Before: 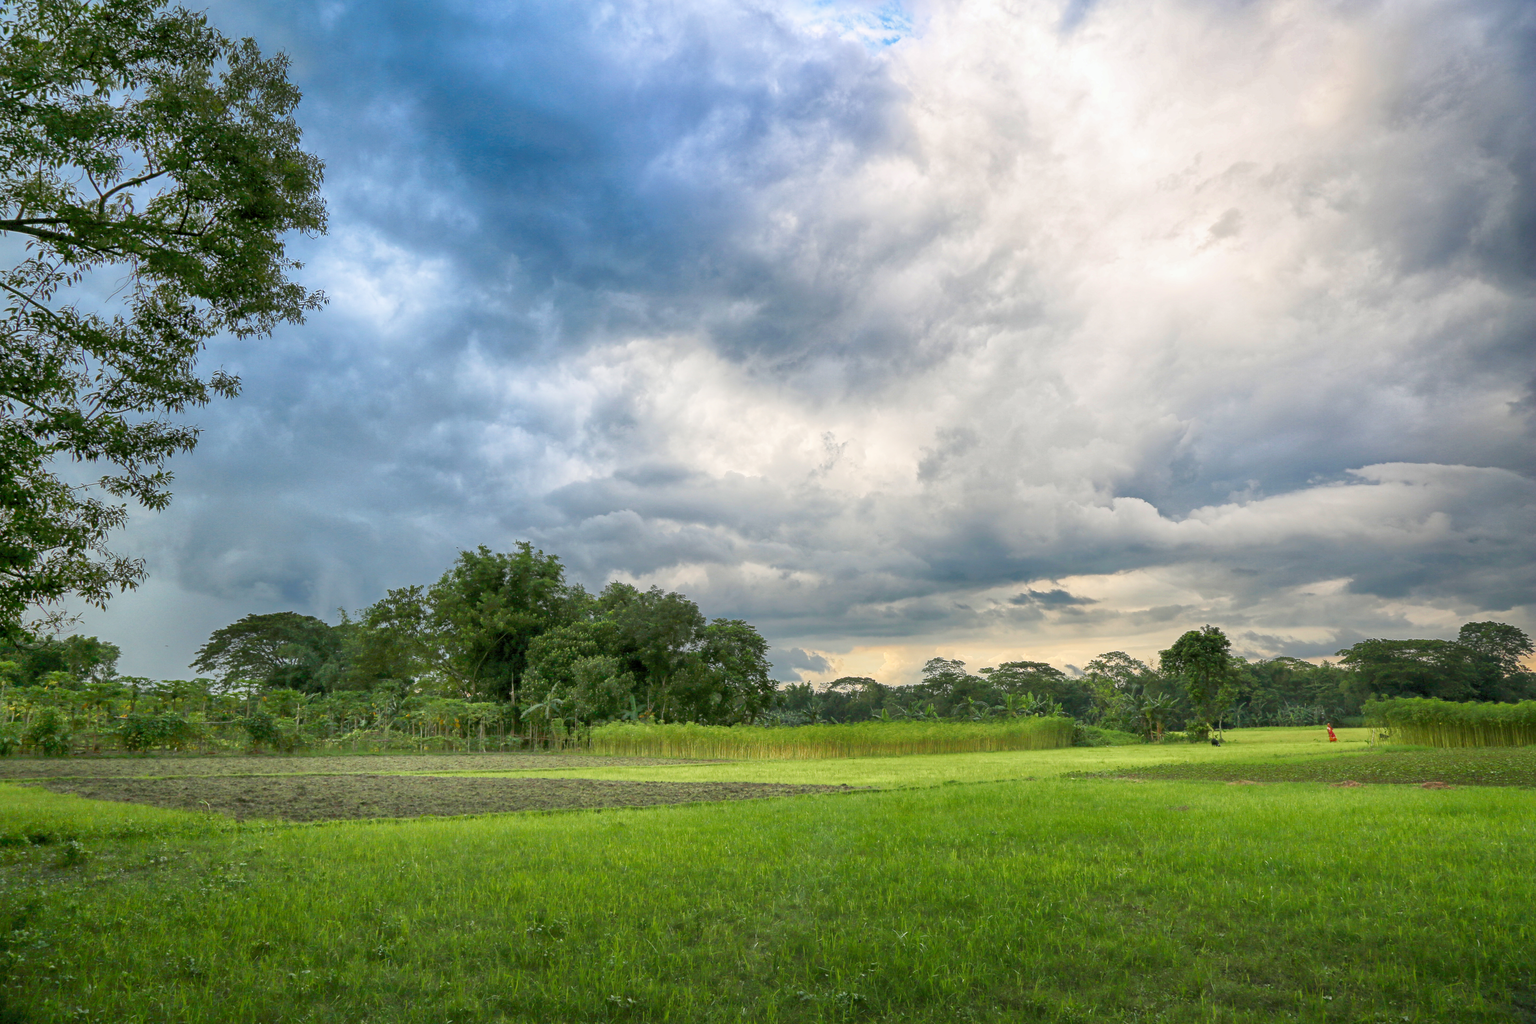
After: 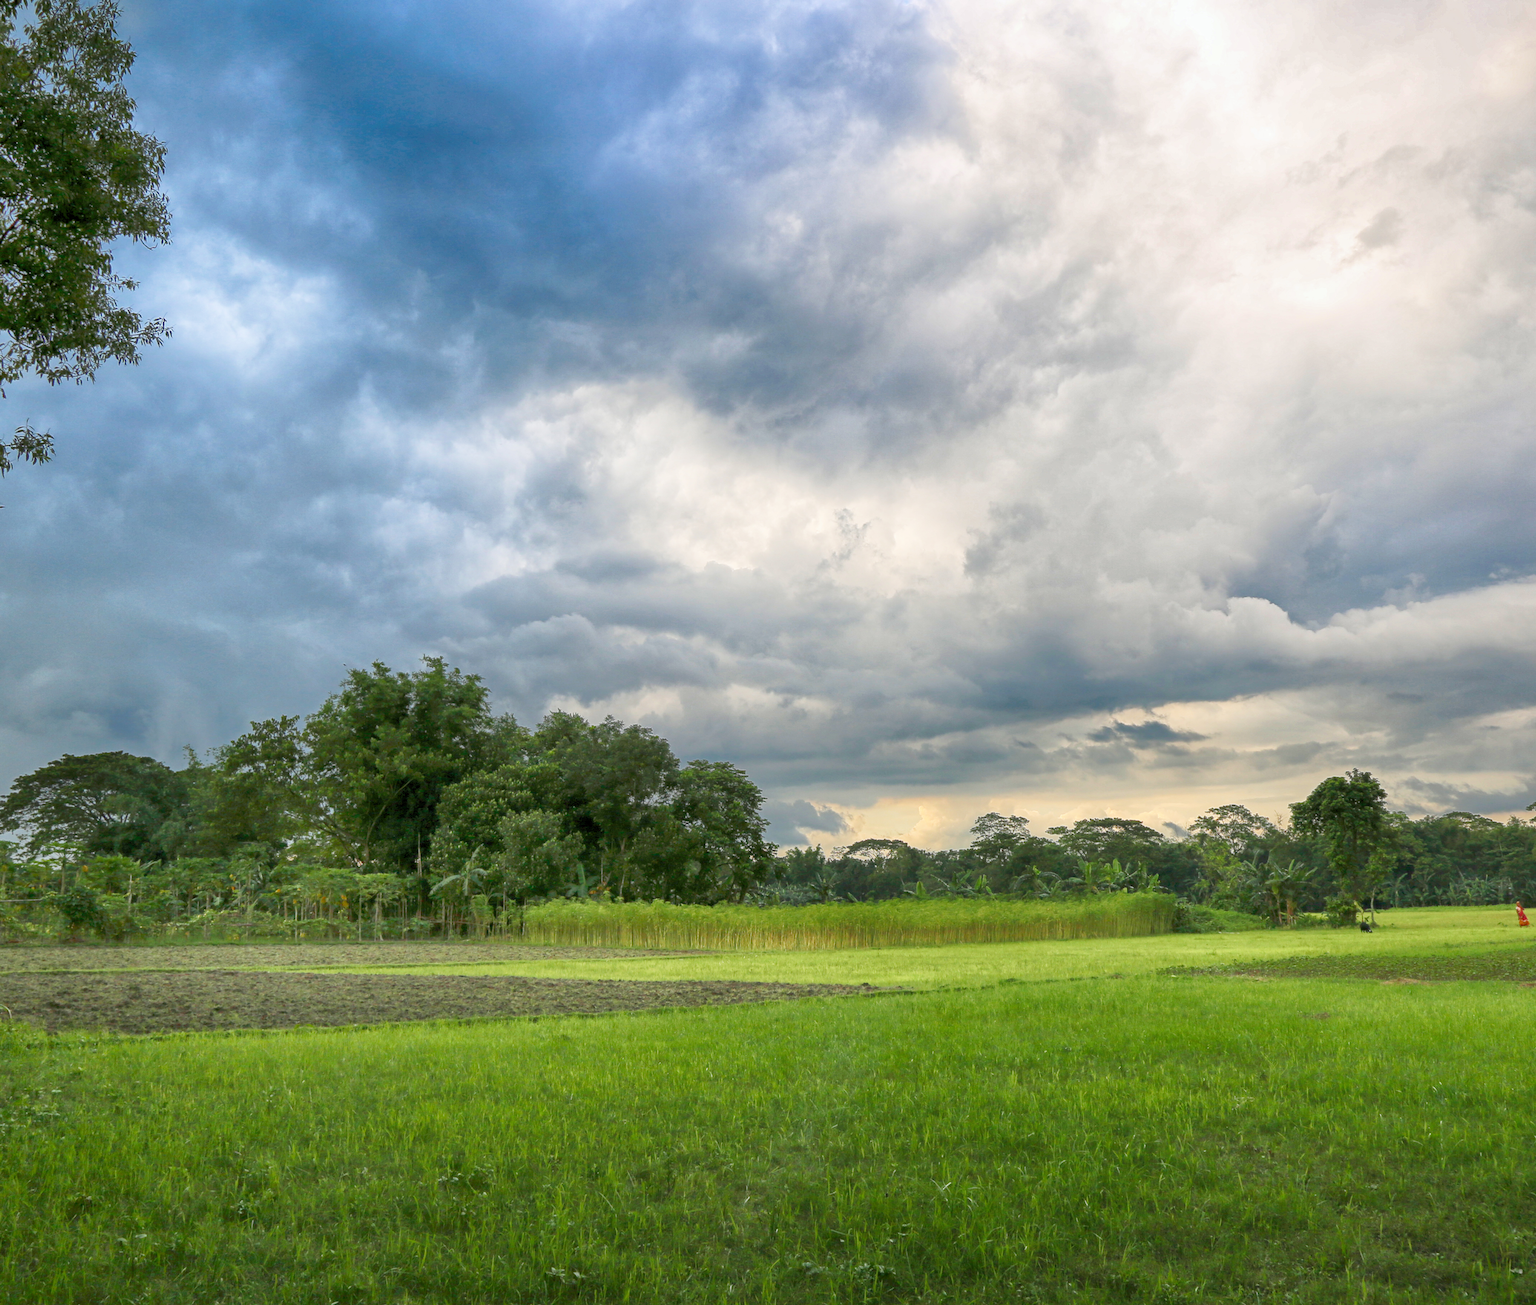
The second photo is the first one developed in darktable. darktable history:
crop and rotate: left 13.141%, top 5.306%, right 12.596%
